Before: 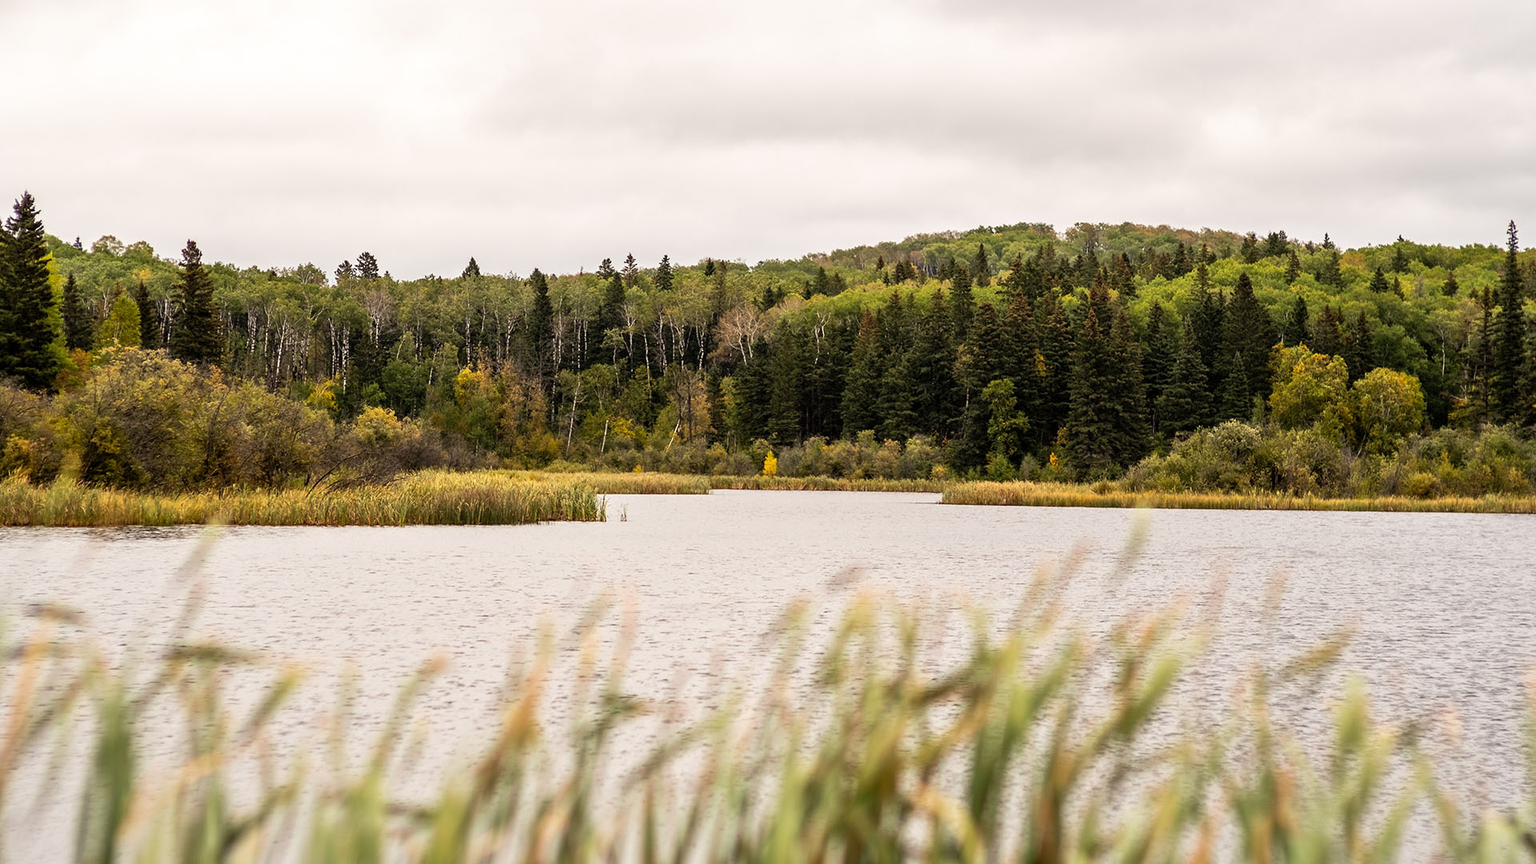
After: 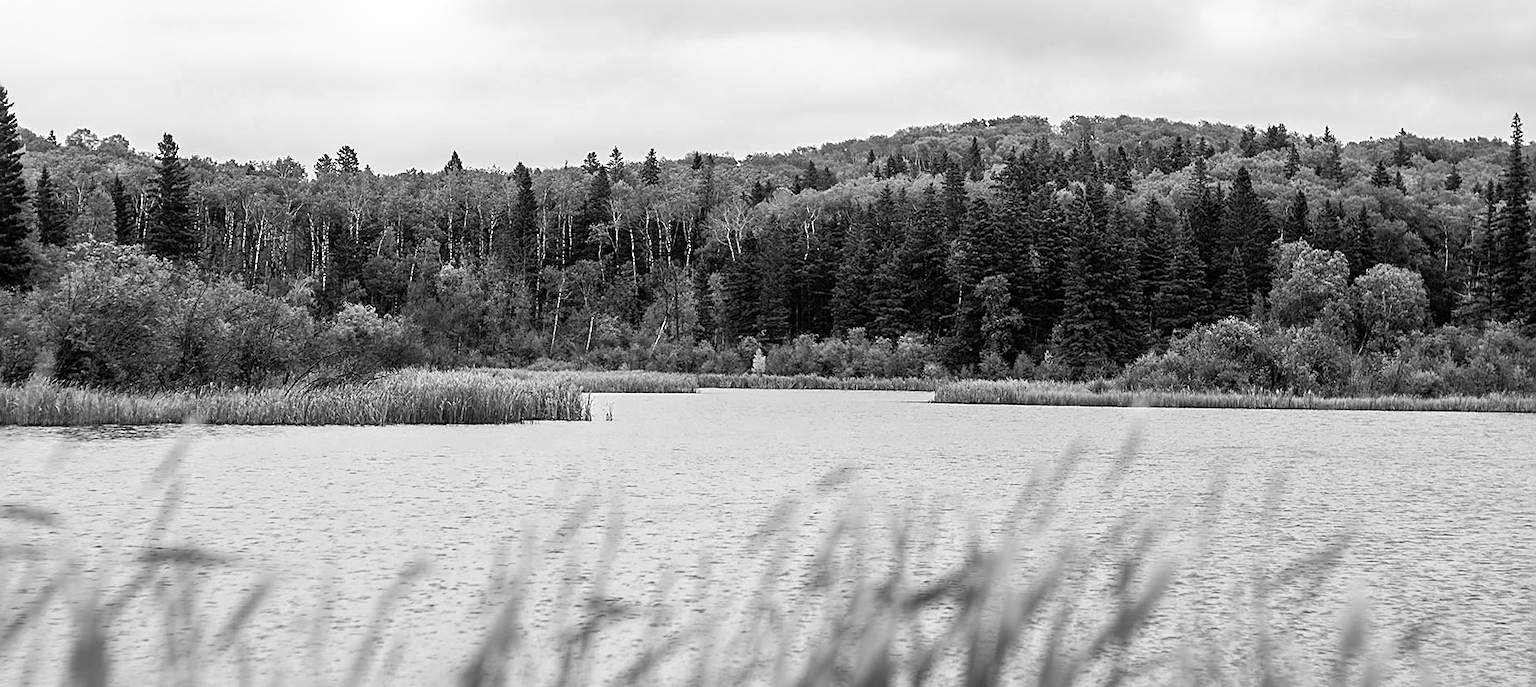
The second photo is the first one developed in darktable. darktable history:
contrast brightness saturation: saturation 0.18
crop and rotate: left 1.814%, top 12.818%, right 0.25%, bottom 9.225%
bloom: size 9%, threshold 100%, strength 7%
sharpen: on, module defaults
color zones: curves: ch0 [(0, 0.5) (0.125, 0.4) (0.25, 0.5) (0.375, 0.4) (0.5, 0.4) (0.625, 0.6) (0.75, 0.6) (0.875, 0.5)]; ch1 [(0, 0.35) (0.125, 0.45) (0.25, 0.35) (0.375, 0.35) (0.5, 0.35) (0.625, 0.35) (0.75, 0.45) (0.875, 0.35)]; ch2 [(0, 0.6) (0.125, 0.5) (0.25, 0.5) (0.375, 0.6) (0.5, 0.6) (0.625, 0.5) (0.75, 0.5) (0.875, 0.5)]
monochrome: on, module defaults
